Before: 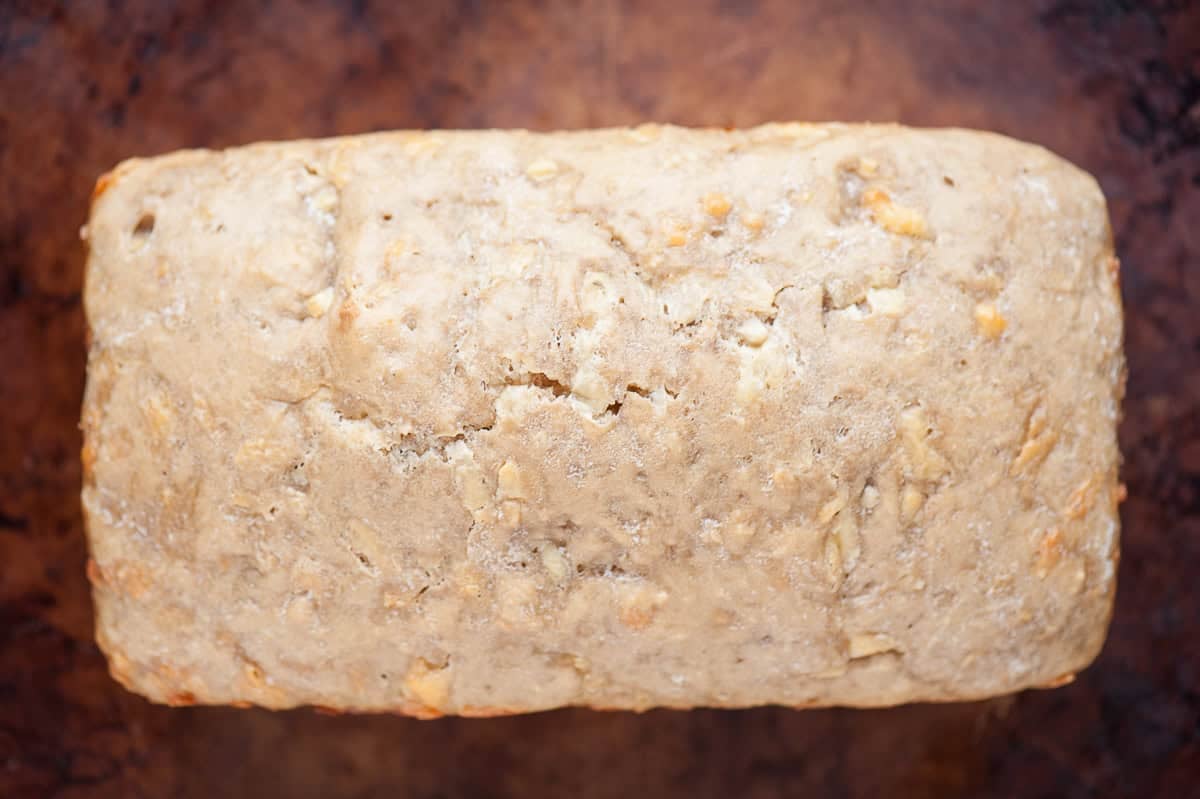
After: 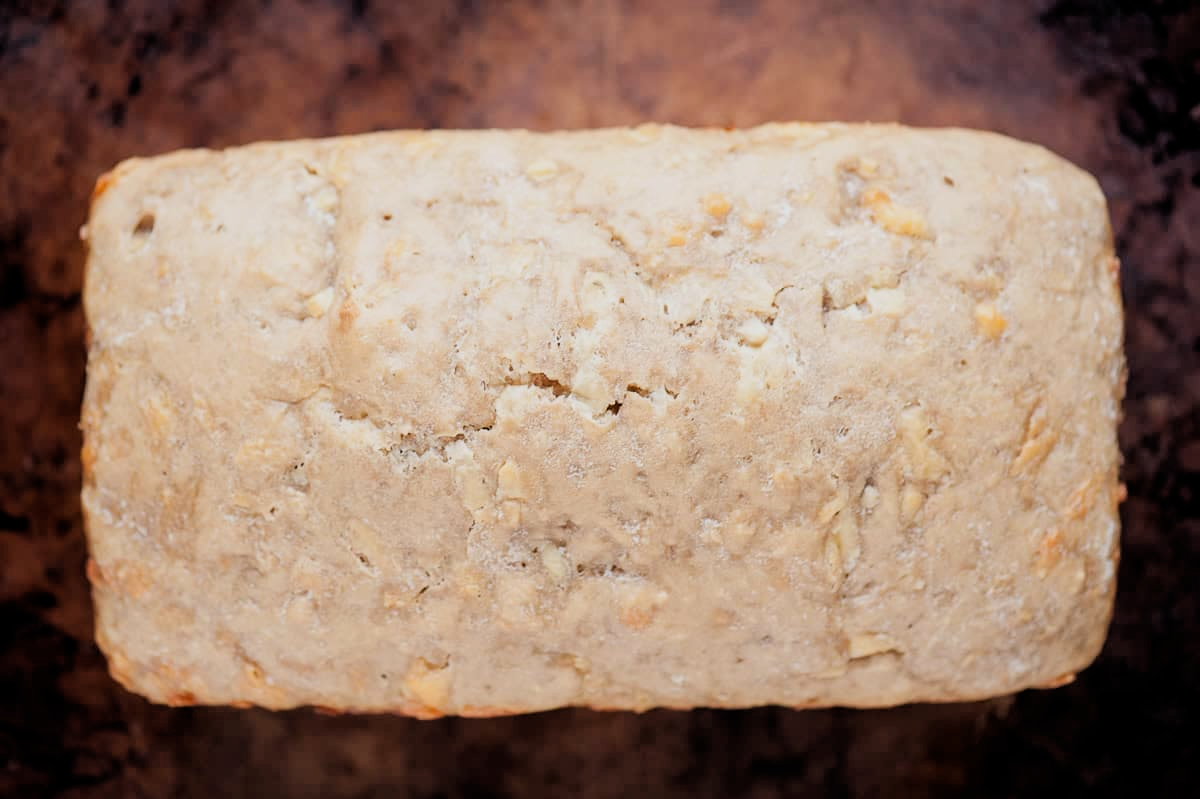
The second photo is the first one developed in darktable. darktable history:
filmic rgb: black relative exposure -3.88 EV, white relative exposure 3.48 EV, threshold 2.96 EV, hardness 2.57, contrast 1.102, iterations of high-quality reconstruction 0, enable highlight reconstruction true
